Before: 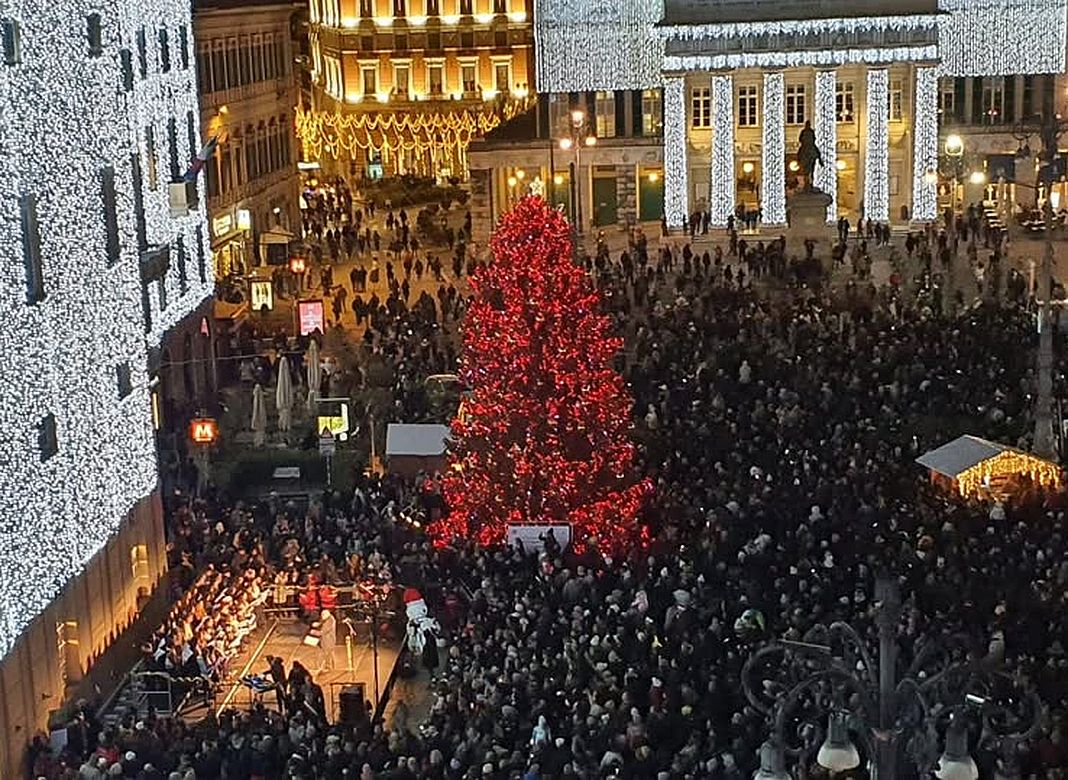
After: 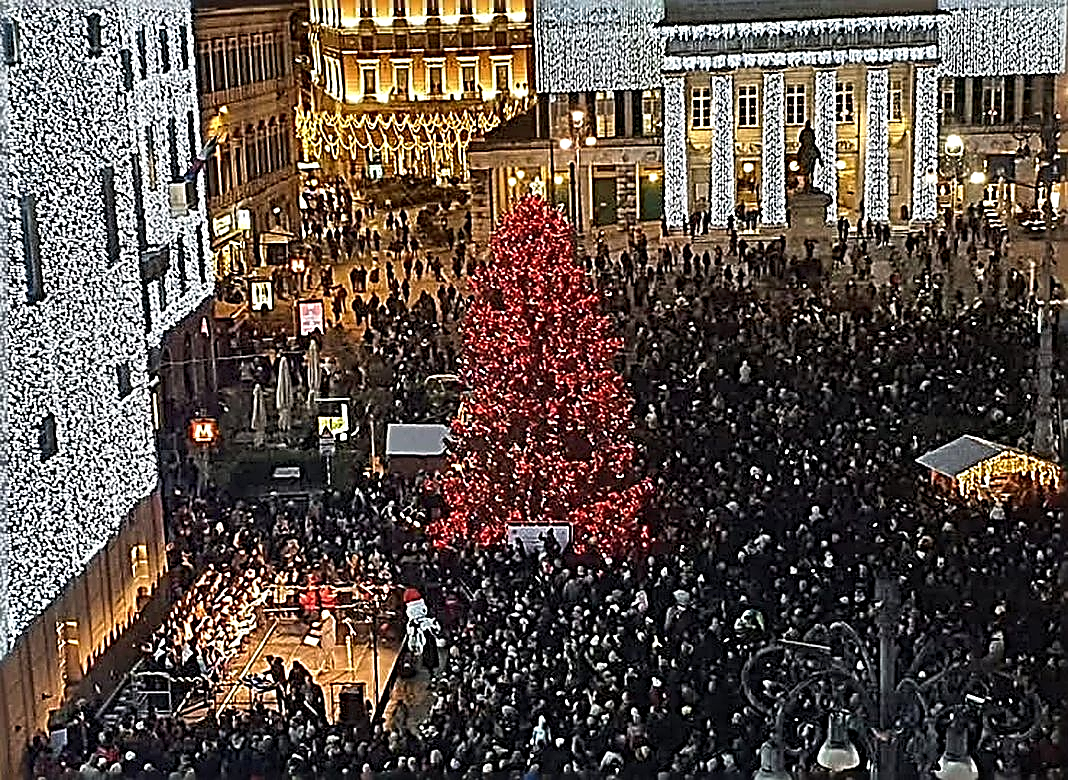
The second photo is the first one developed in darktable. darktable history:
sharpen: radius 3.169, amount 1.728
